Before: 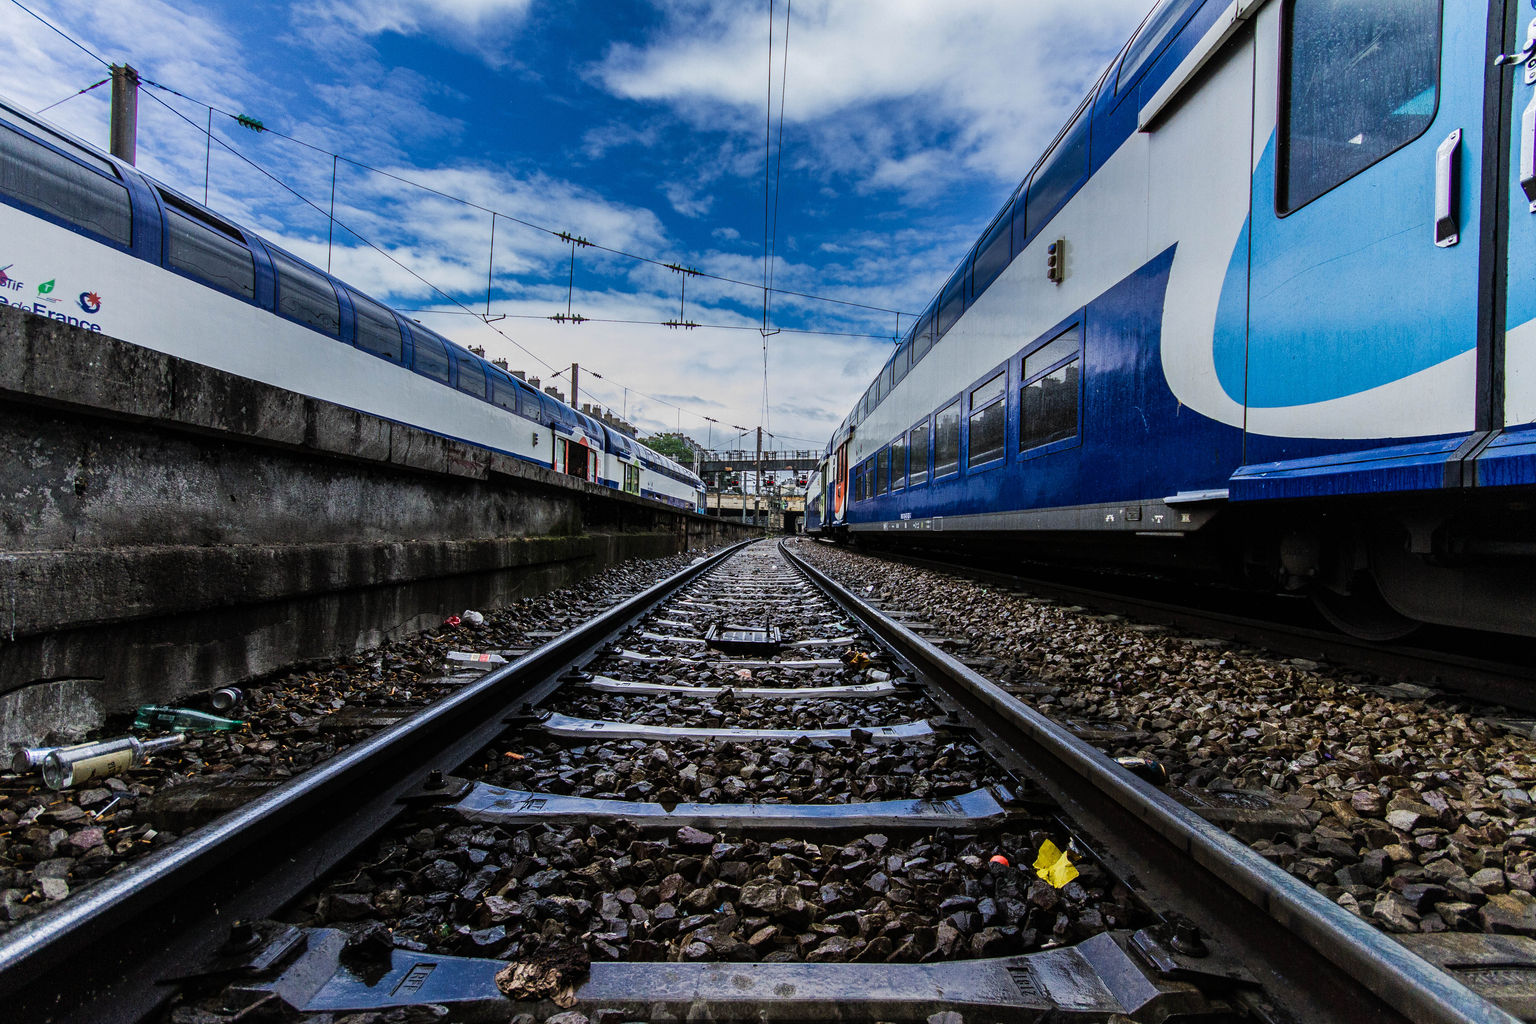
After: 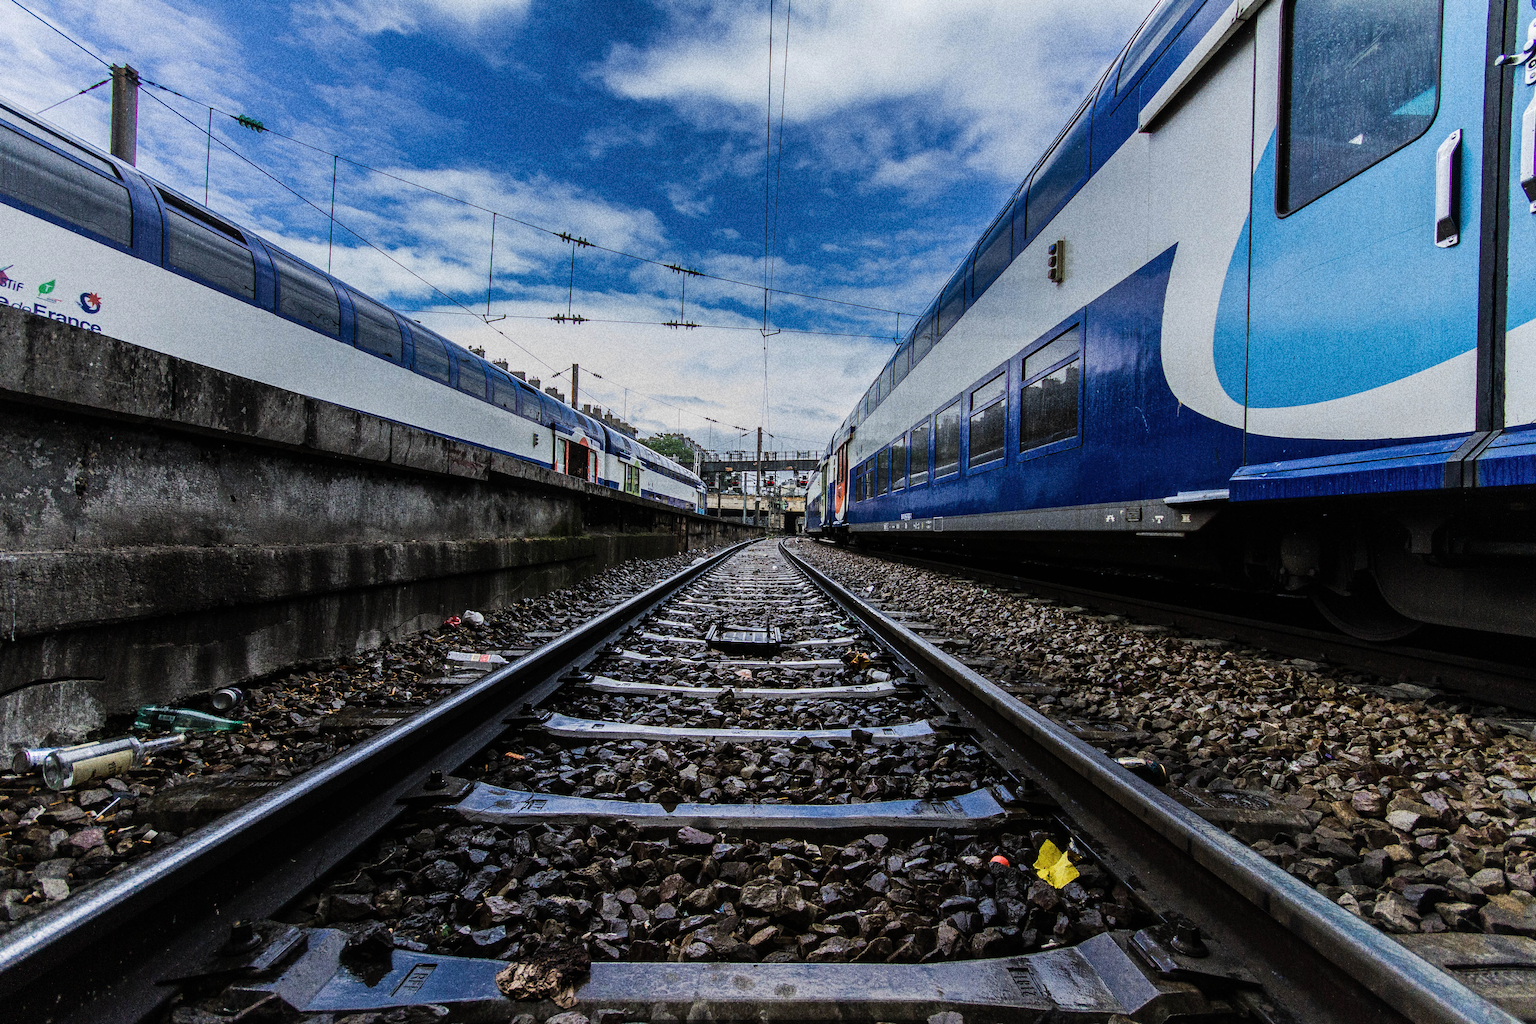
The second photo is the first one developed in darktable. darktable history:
grain: strength 49.07%
contrast brightness saturation: saturation -0.05
